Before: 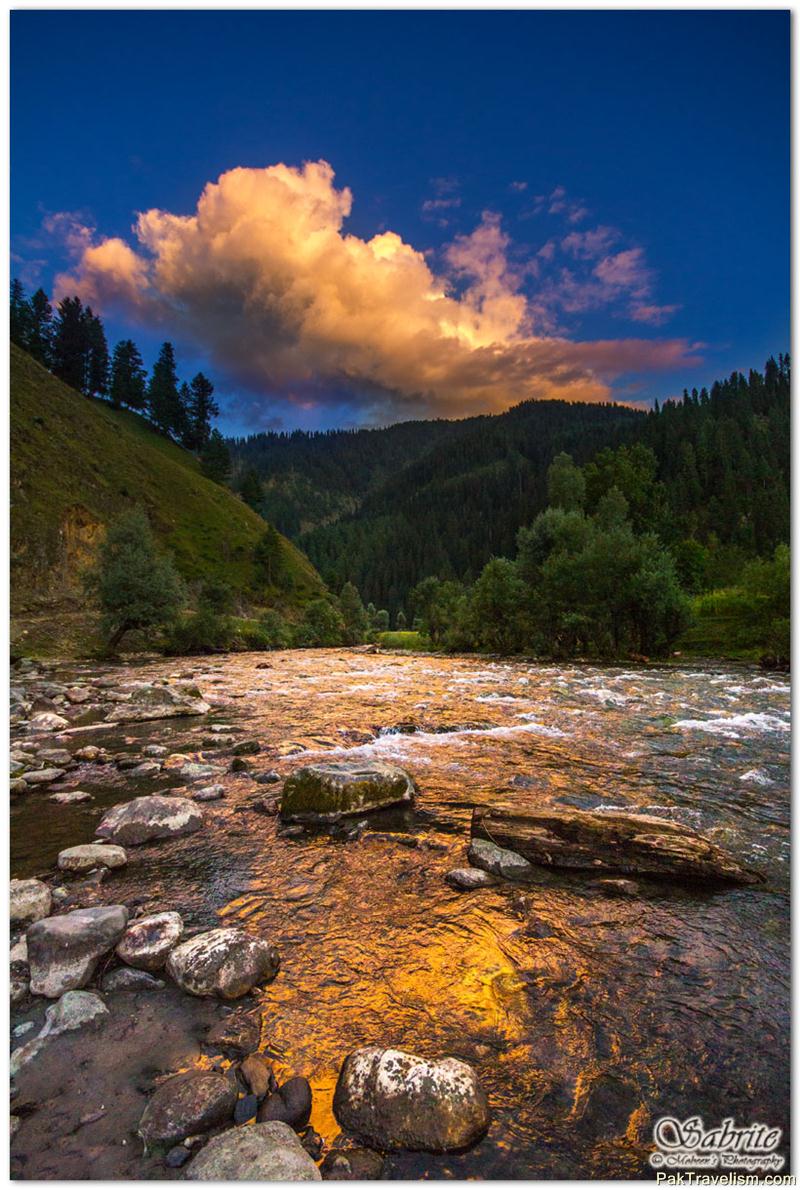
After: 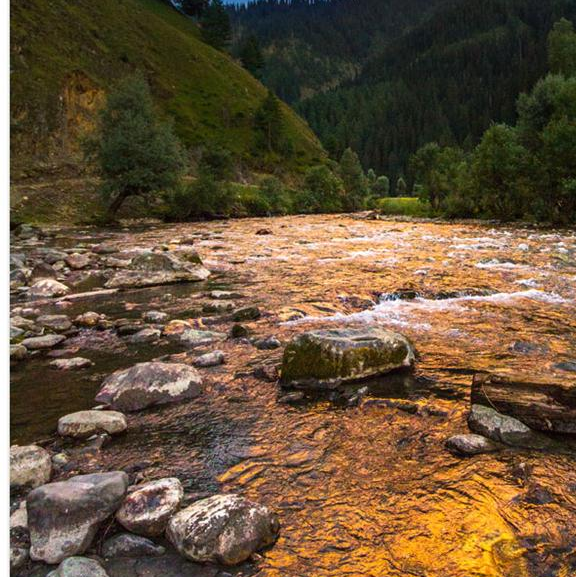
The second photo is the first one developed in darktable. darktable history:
crop: top 36.498%, right 27.964%, bottom 14.995%
tone equalizer: on, module defaults
